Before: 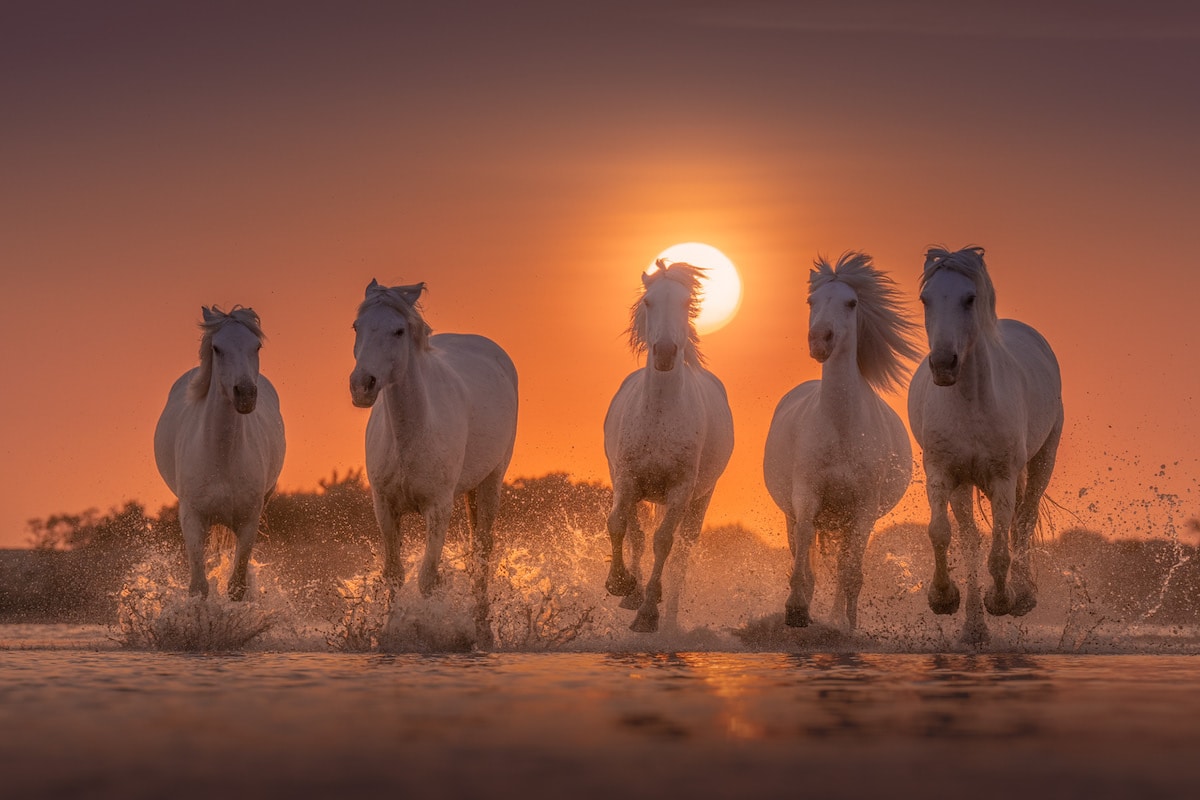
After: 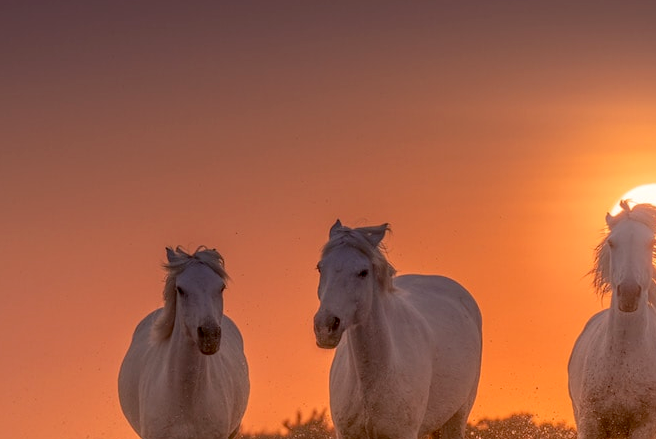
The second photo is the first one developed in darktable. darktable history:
exposure: black level correction 0.007, exposure 0.159 EV, compensate highlight preservation false
crop and rotate: left 3.047%, top 7.509%, right 42.236%, bottom 37.598%
